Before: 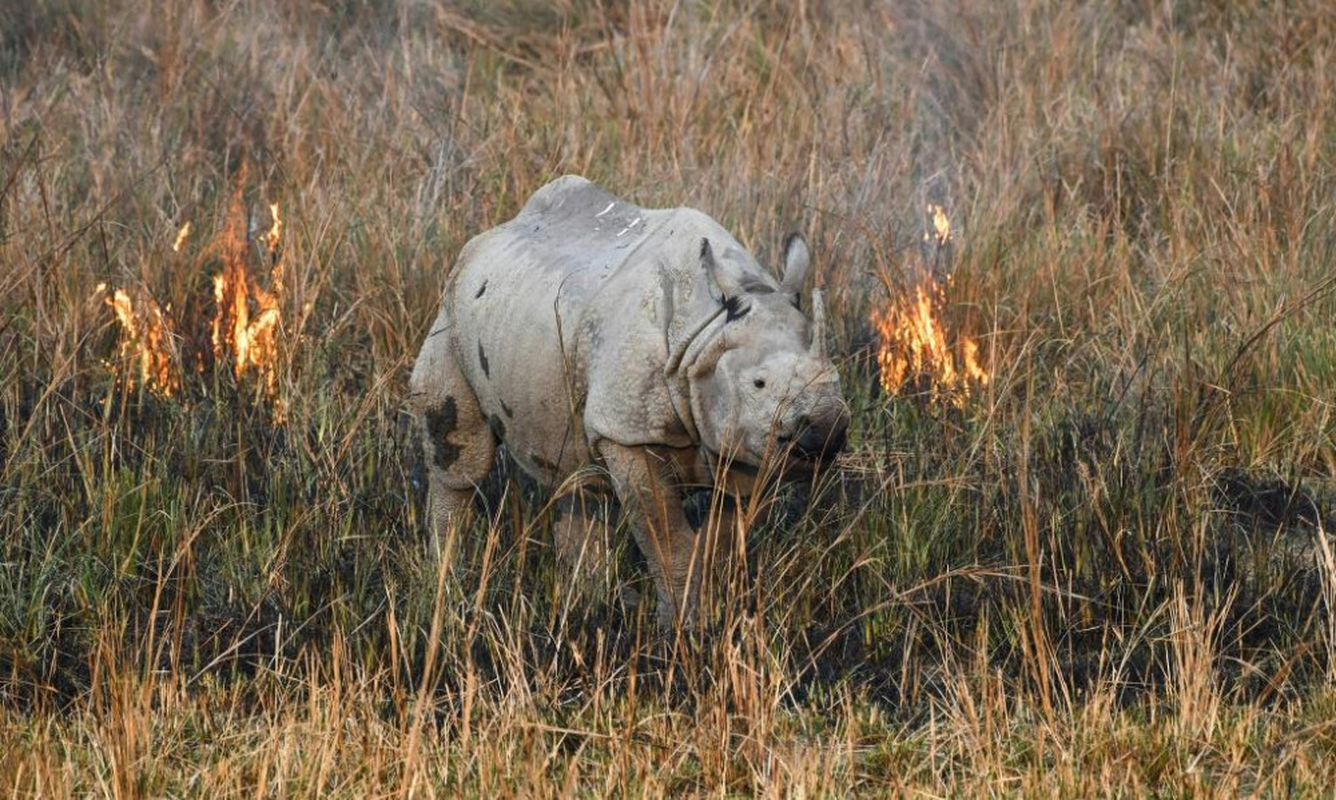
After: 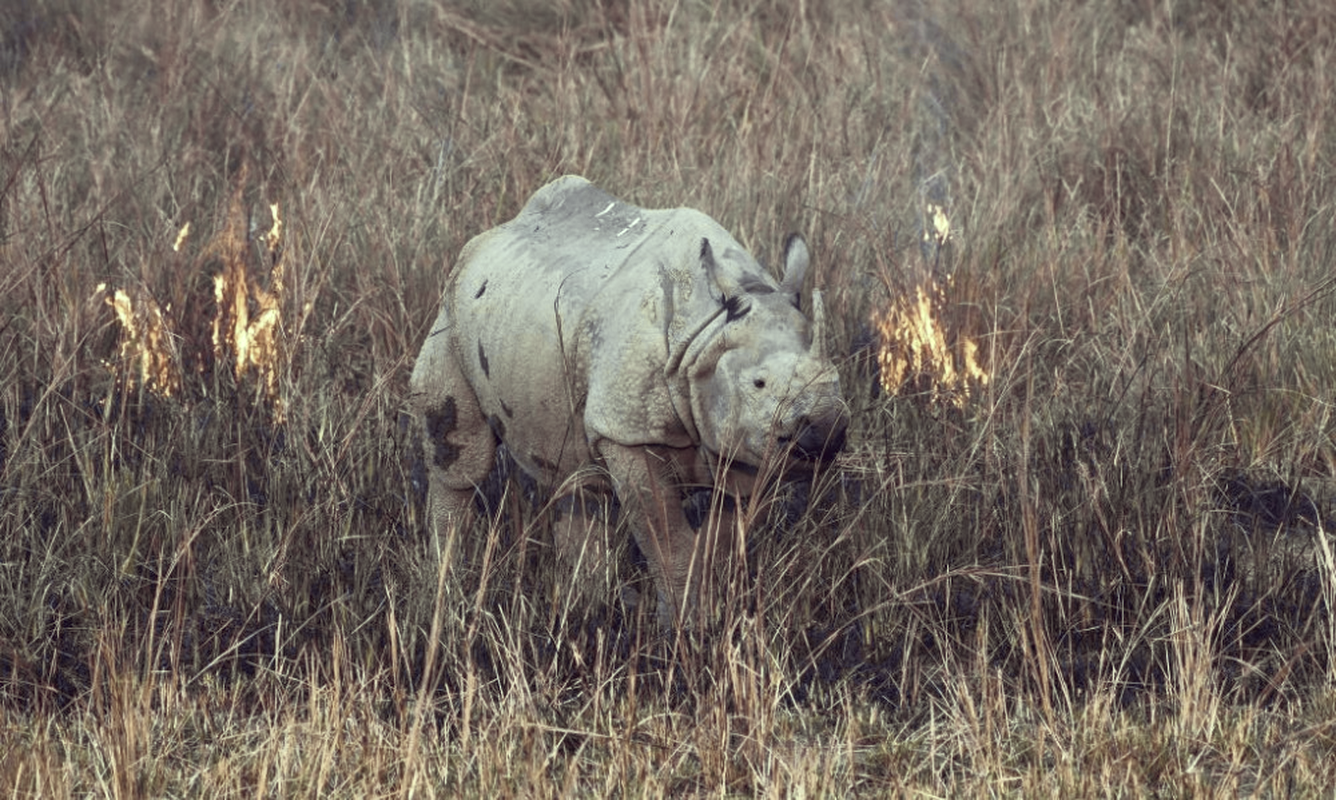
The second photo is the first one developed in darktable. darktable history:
exposure: exposure 0.16 EV, compensate exposure bias true, compensate highlight preservation false
color correction: highlights a* -20.68, highlights b* 20.66, shadows a* 19.45, shadows b* -20.34, saturation 0.443
tone curve: curves: ch0 [(0, 0) (0.15, 0.17) (0.452, 0.437) (0.611, 0.588) (0.751, 0.749) (1, 1)]; ch1 [(0, 0) (0.325, 0.327) (0.412, 0.45) (0.453, 0.484) (0.5, 0.501) (0.541, 0.55) (0.617, 0.612) (0.695, 0.697) (1, 1)]; ch2 [(0, 0) (0.386, 0.397) (0.452, 0.459) (0.505, 0.498) (0.524, 0.547) (0.574, 0.566) (0.633, 0.641) (1, 1)], color space Lab, independent channels, preserve colors none
